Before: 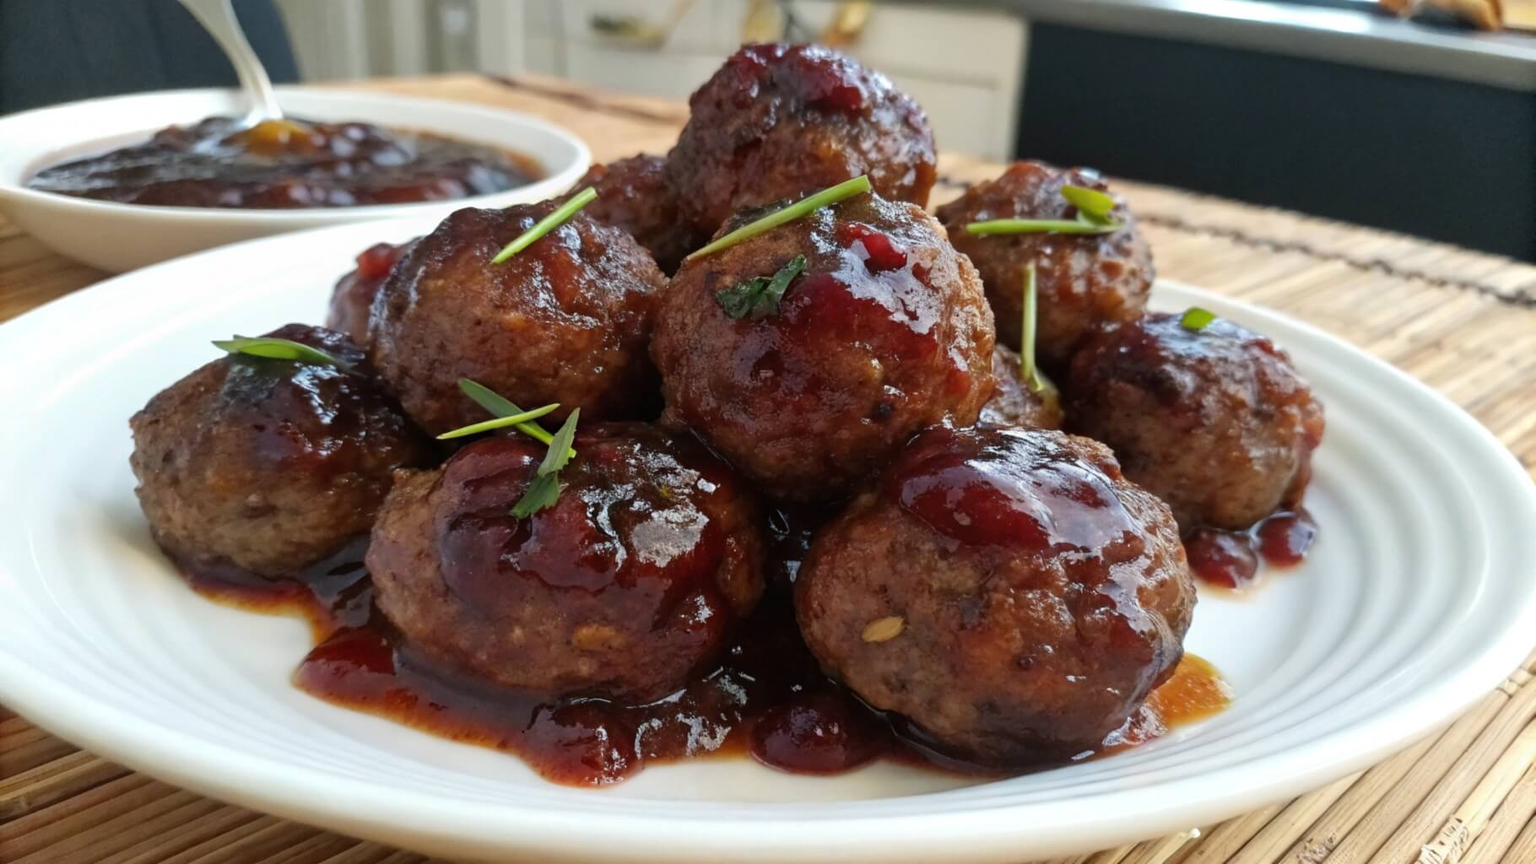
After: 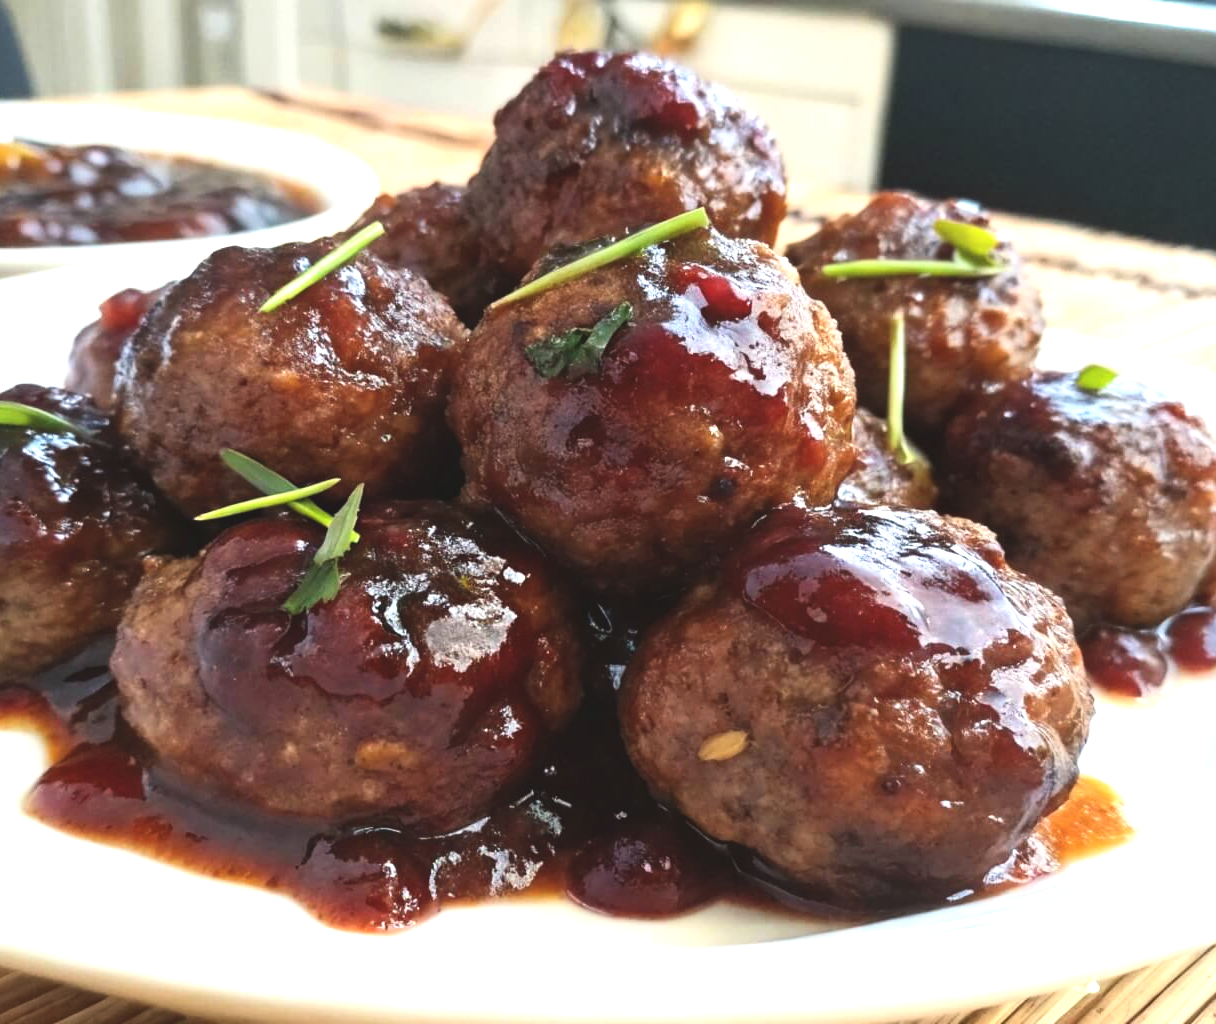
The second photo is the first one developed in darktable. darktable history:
exposure: black level correction -0.005, exposure 1 EV, compensate highlight preservation false
tone curve: curves: ch0 [(0, 0) (0.003, 0.038) (0.011, 0.035) (0.025, 0.03) (0.044, 0.044) (0.069, 0.062) (0.1, 0.087) (0.136, 0.114) (0.177, 0.15) (0.224, 0.193) (0.277, 0.242) (0.335, 0.299) (0.399, 0.361) (0.468, 0.437) (0.543, 0.521) (0.623, 0.614) (0.709, 0.717) (0.801, 0.817) (0.898, 0.913) (1, 1)], color space Lab, linked channels, preserve colors none
crop and rotate: left 17.776%, right 15.393%
